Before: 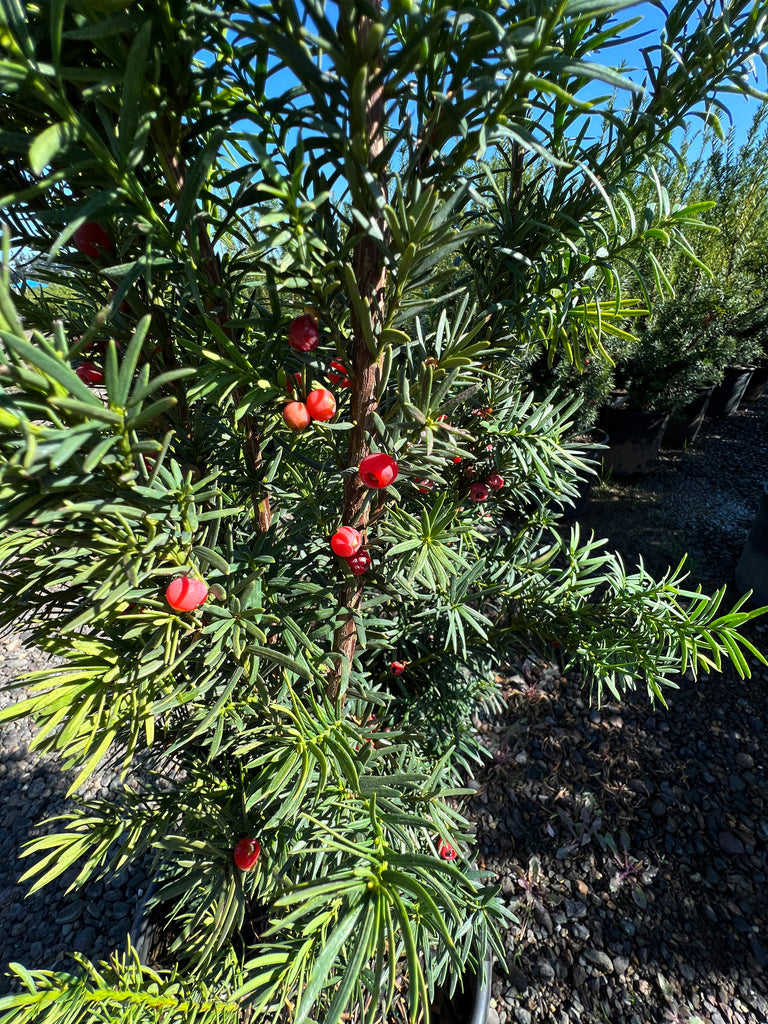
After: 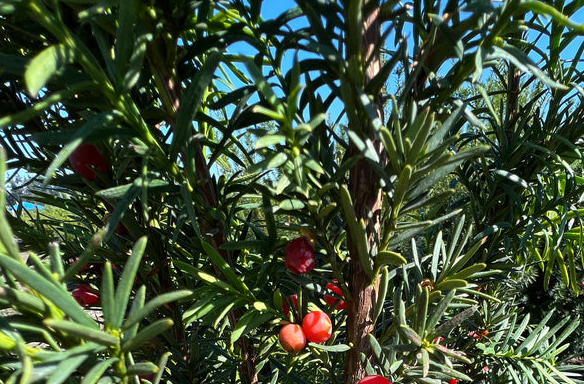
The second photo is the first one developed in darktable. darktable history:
crop: left 0.556%, top 7.65%, right 23.364%, bottom 54.834%
